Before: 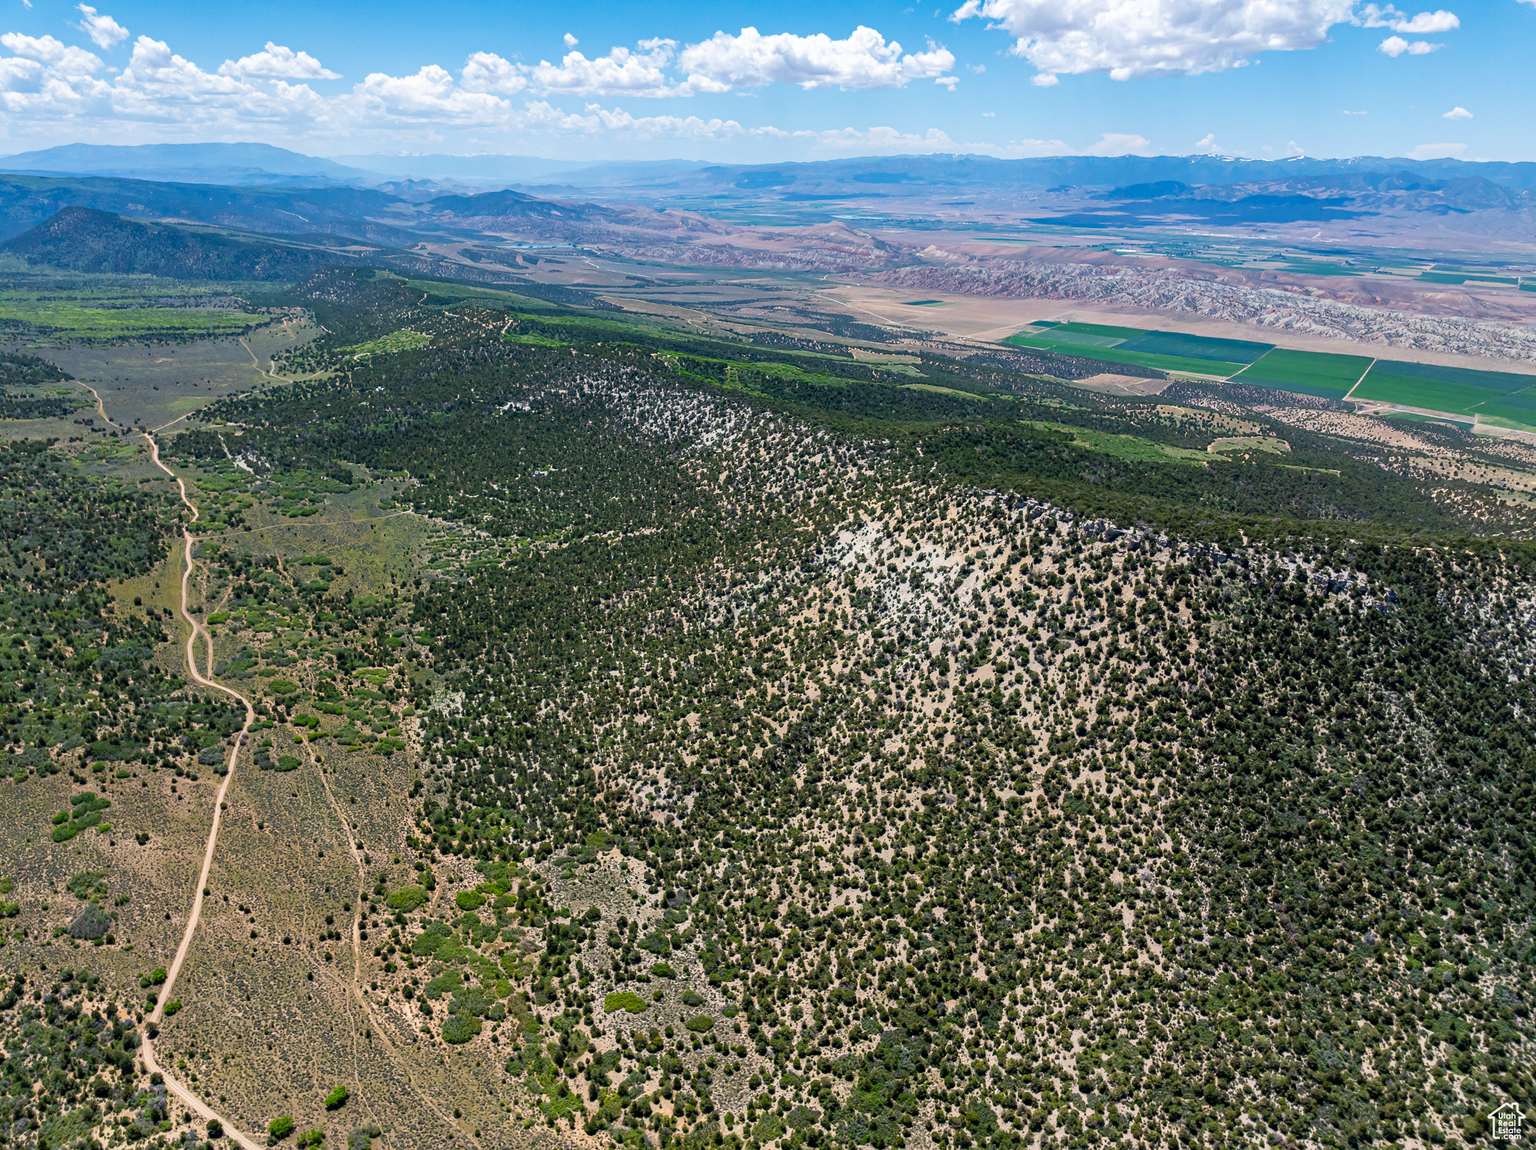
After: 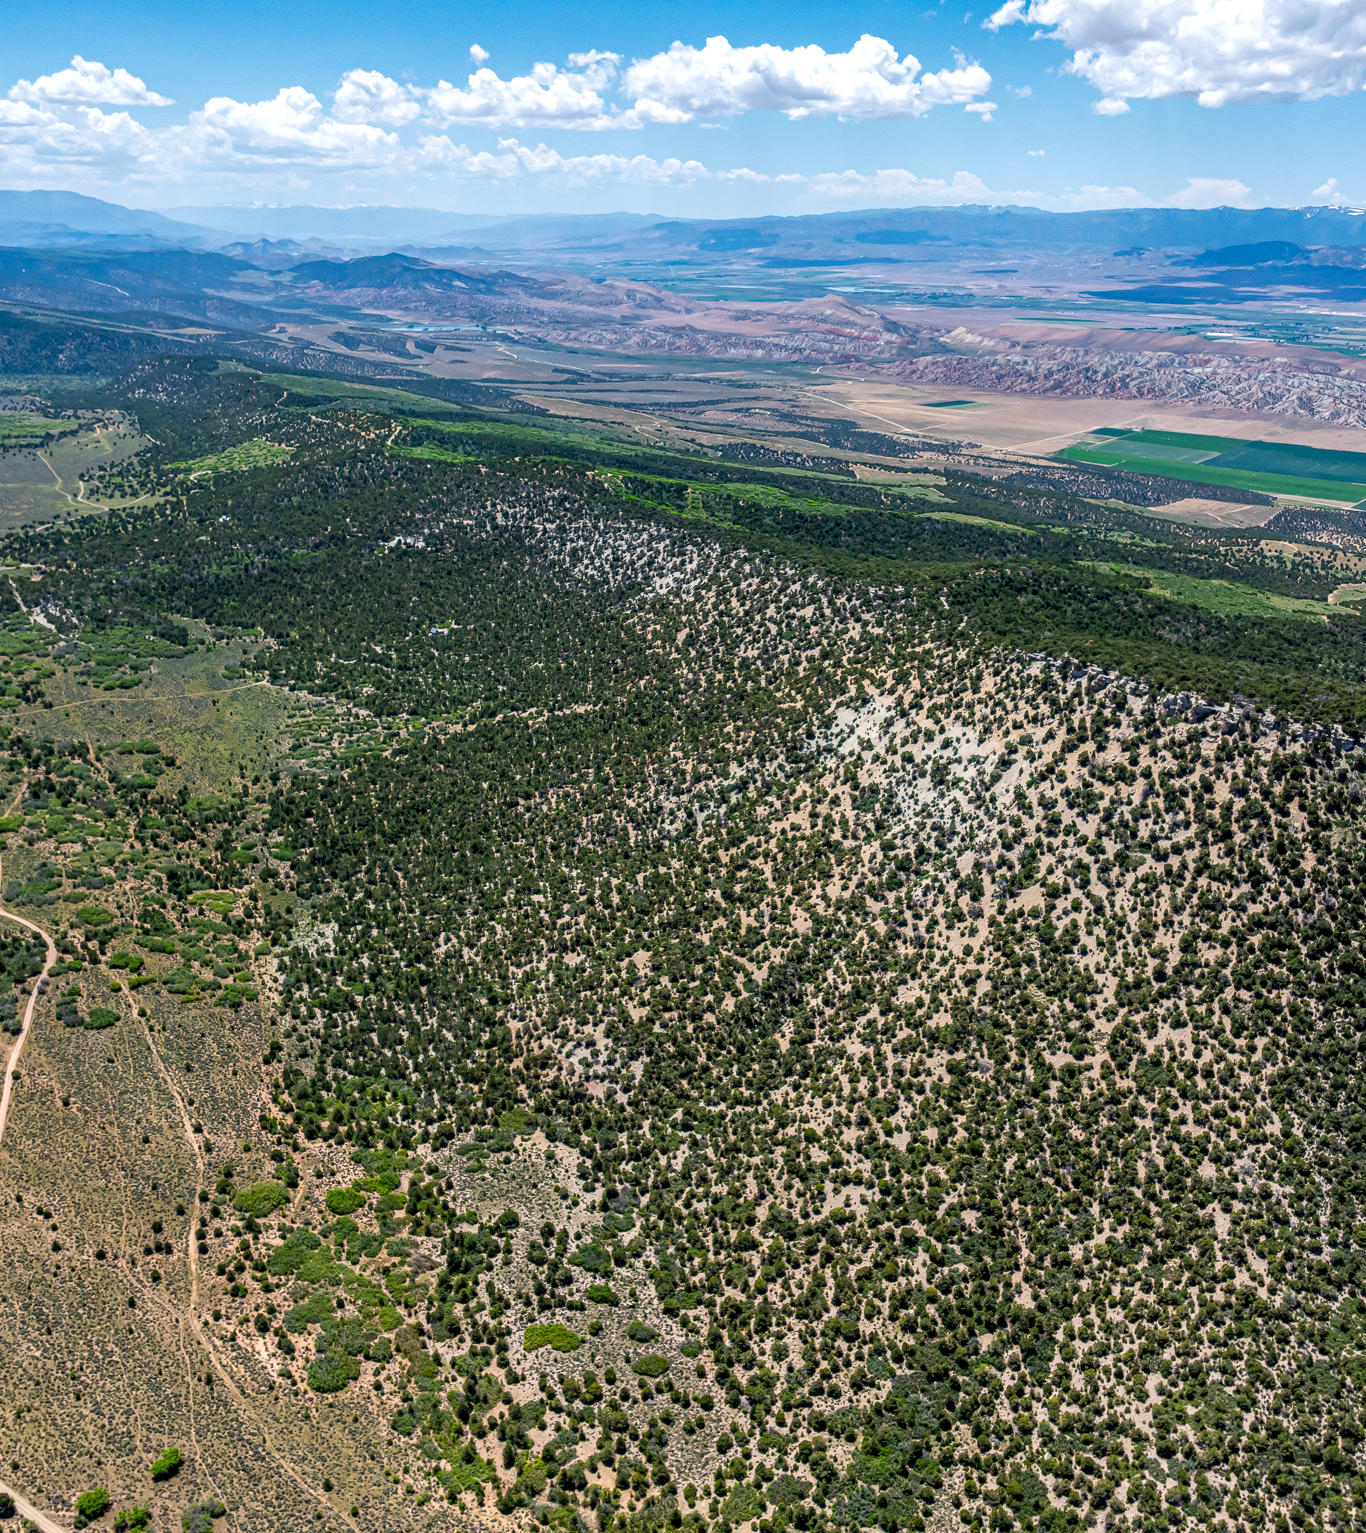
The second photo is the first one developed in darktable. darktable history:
crop and rotate: left 13.799%, right 19.463%
local contrast: on, module defaults
